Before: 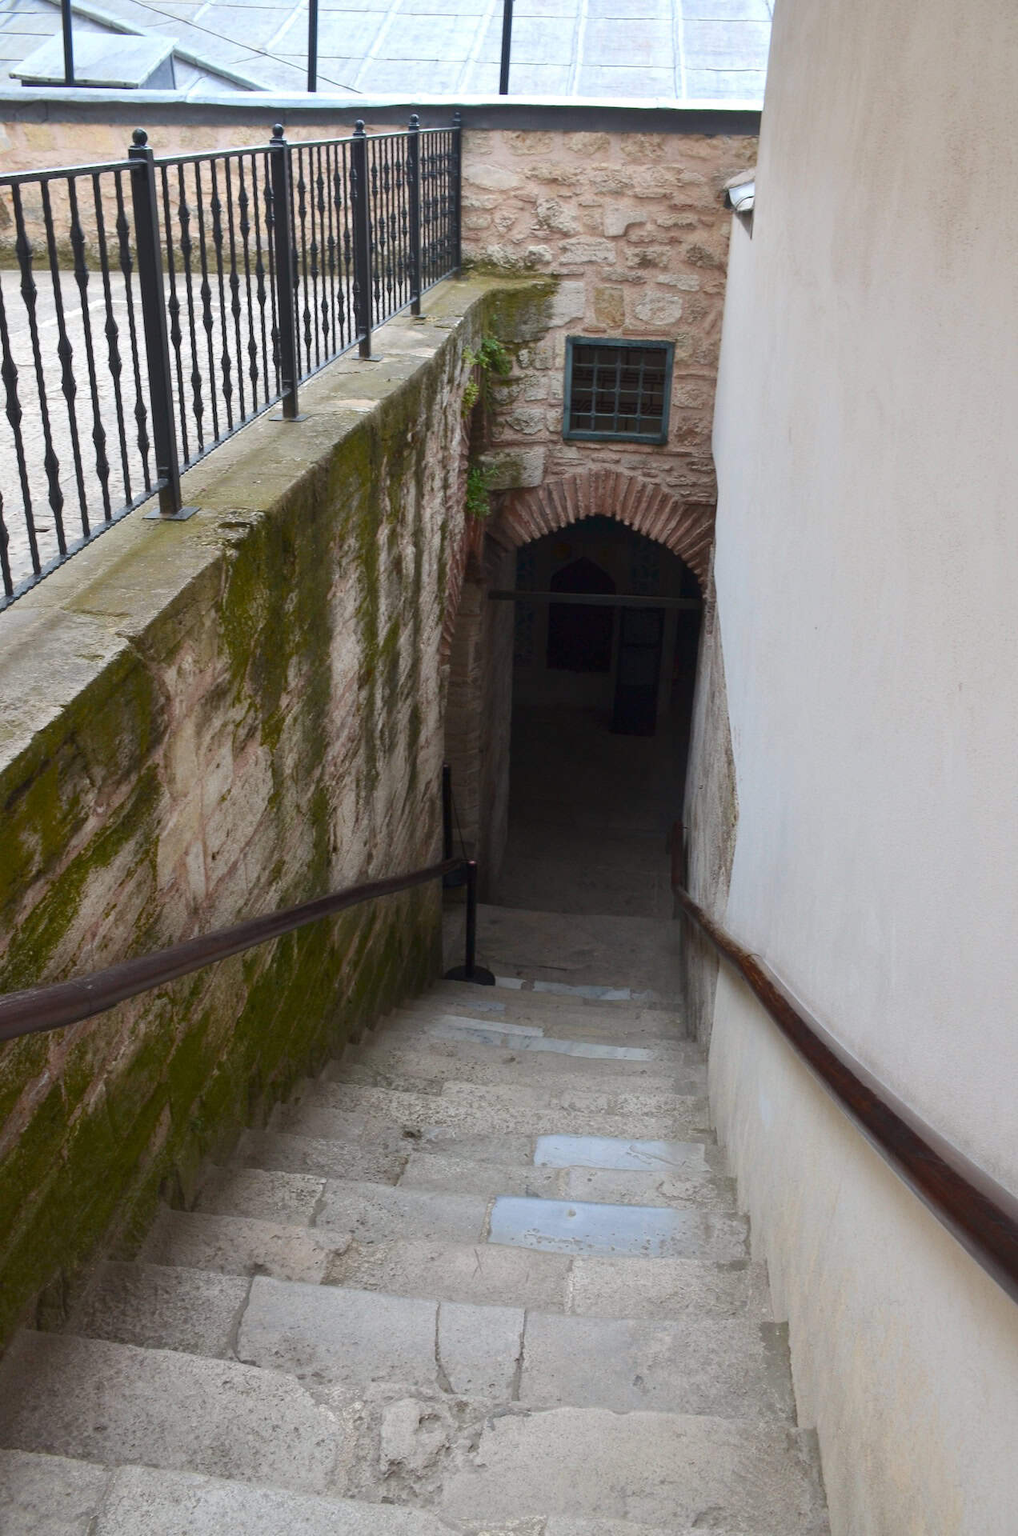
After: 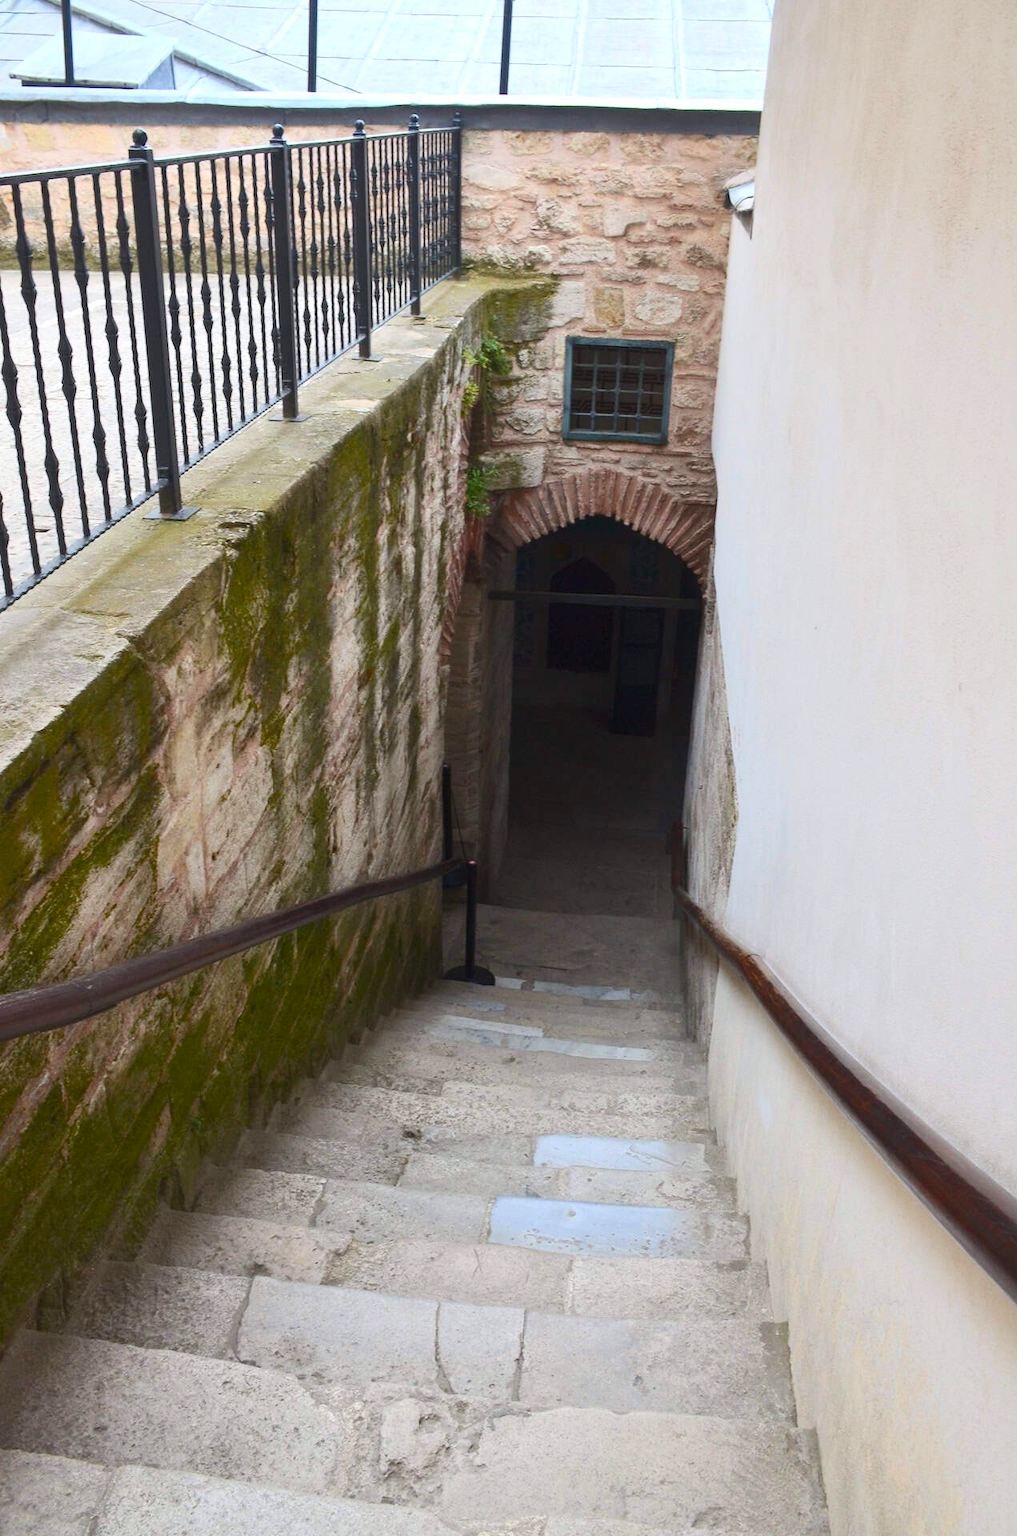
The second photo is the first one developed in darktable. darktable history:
contrast brightness saturation: contrast 0.202, brightness 0.164, saturation 0.228
